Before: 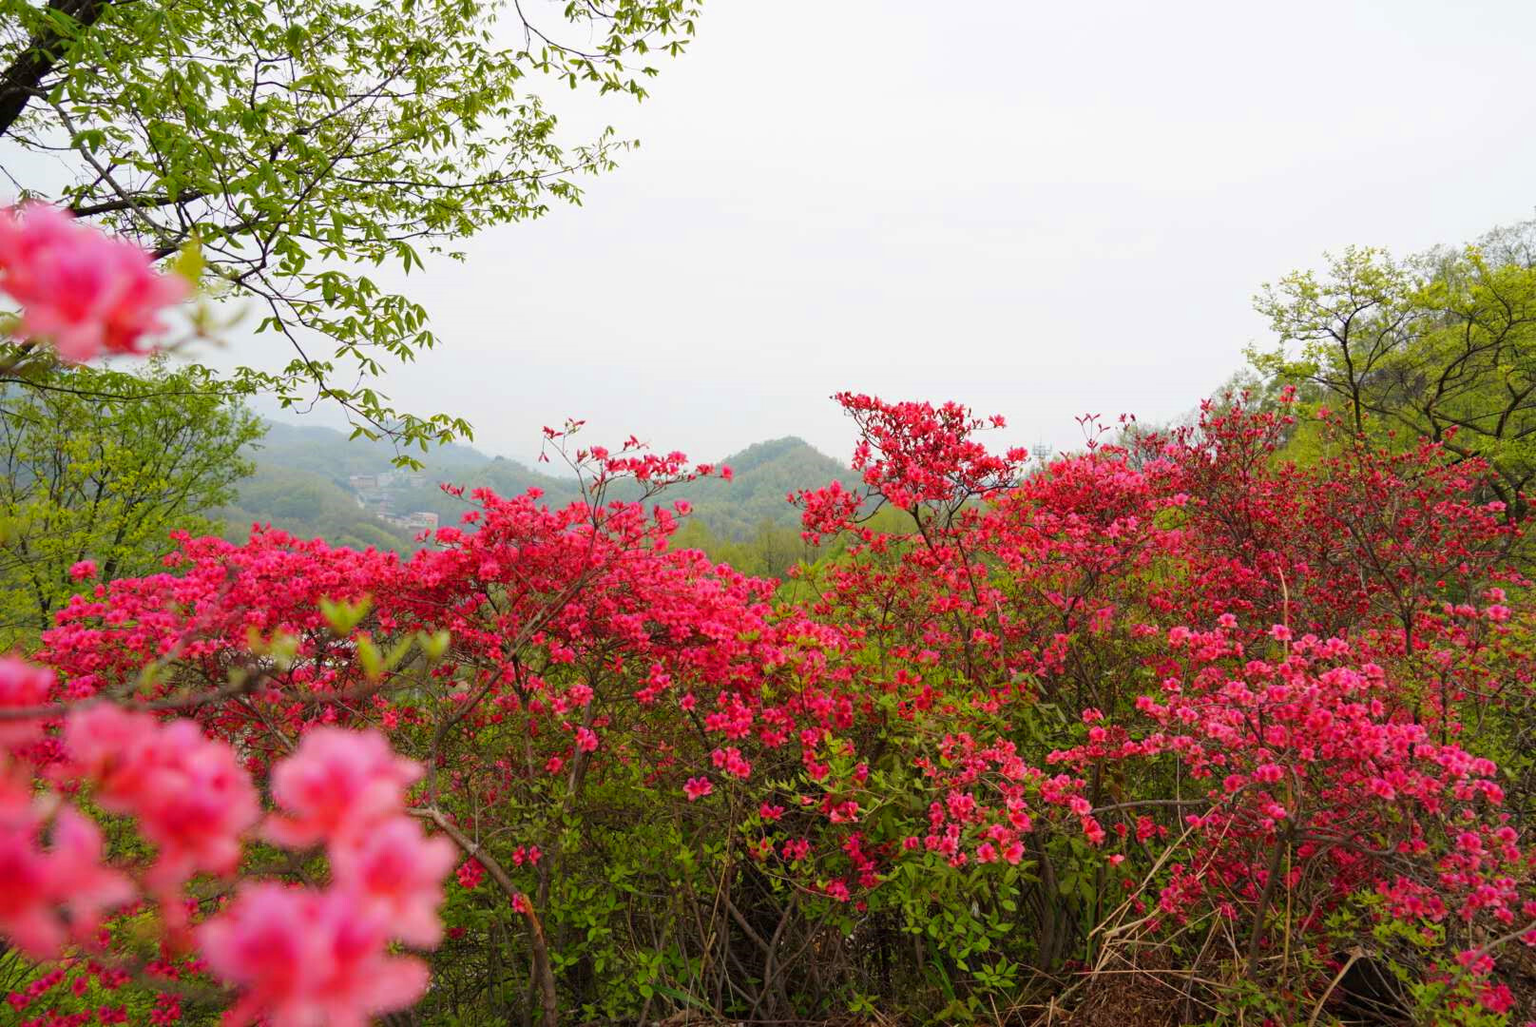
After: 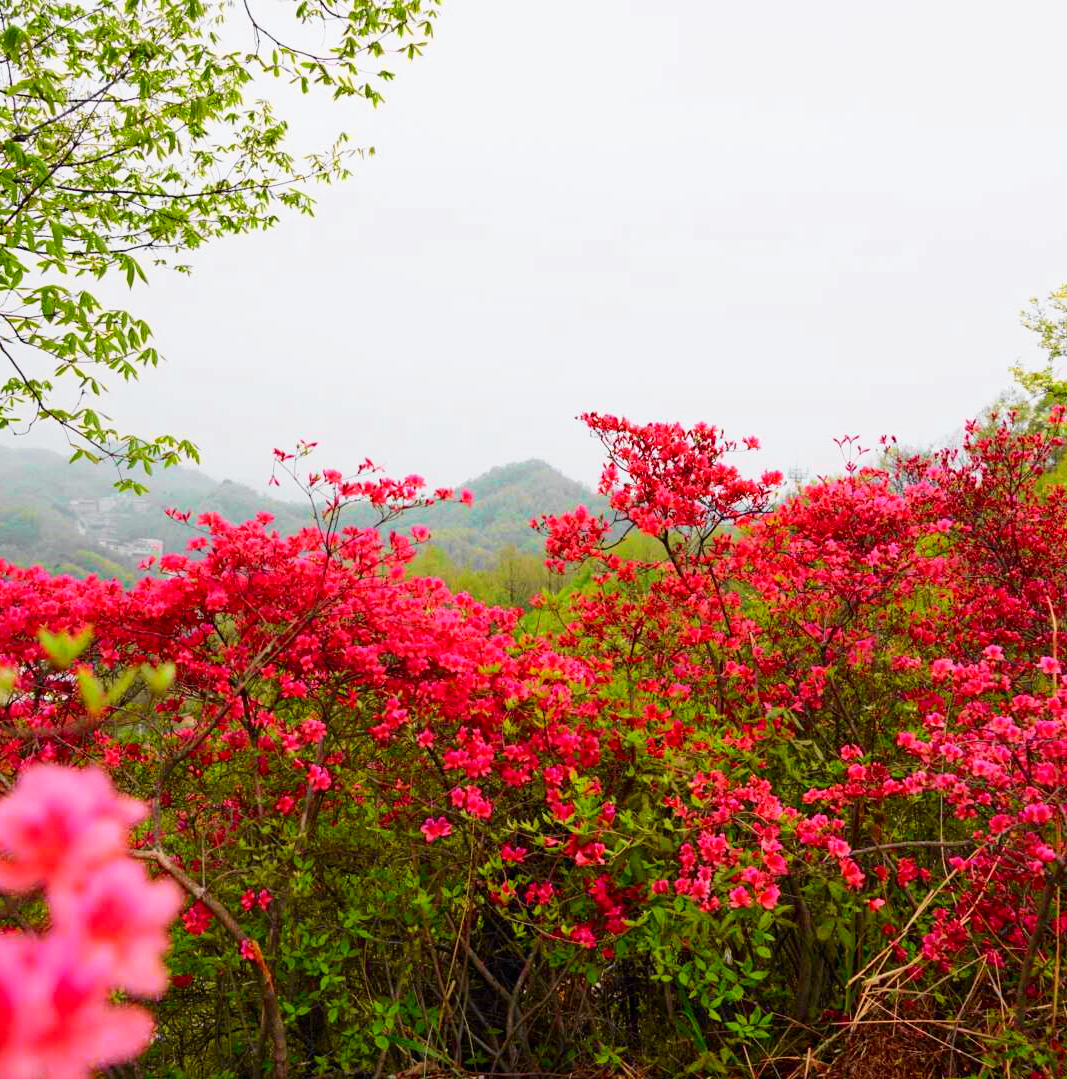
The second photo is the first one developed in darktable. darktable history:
crop and rotate: left 18.442%, right 15.508%
tone curve: curves: ch0 [(0, 0) (0.071, 0.047) (0.266, 0.26) (0.491, 0.552) (0.753, 0.818) (1, 0.983)]; ch1 [(0, 0) (0.346, 0.307) (0.408, 0.369) (0.463, 0.443) (0.482, 0.493) (0.502, 0.5) (0.517, 0.518) (0.546, 0.576) (0.588, 0.643) (0.651, 0.709) (1, 1)]; ch2 [(0, 0) (0.346, 0.34) (0.434, 0.46) (0.485, 0.494) (0.5, 0.494) (0.517, 0.503) (0.535, 0.545) (0.583, 0.624) (0.625, 0.678) (1, 1)], color space Lab, independent channels, preserve colors none
exposure: black level correction 0.001, compensate highlight preservation false
